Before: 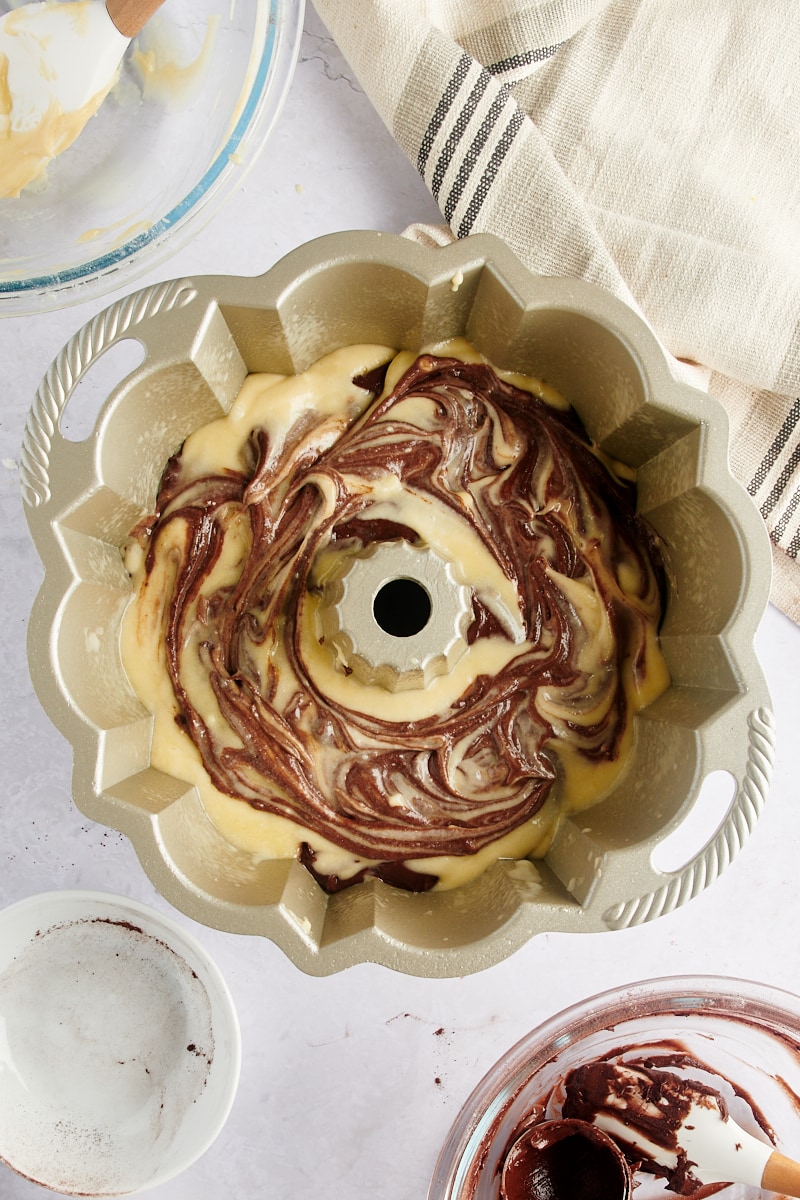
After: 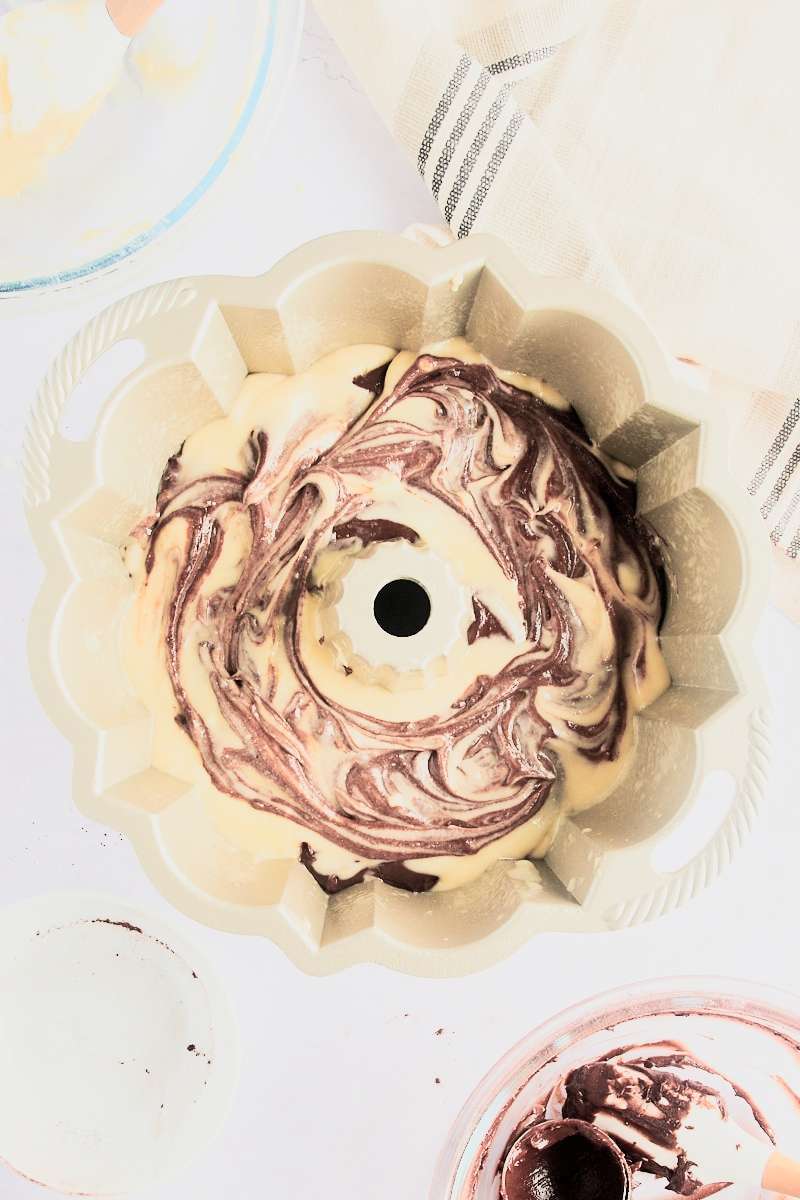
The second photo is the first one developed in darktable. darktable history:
exposure: exposure 0.17 EV, compensate highlight preservation false
tone curve: curves: ch0 [(0, 0) (0.003, 0.004) (0.011, 0.015) (0.025, 0.034) (0.044, 0.061) (0.069, 0.095) (0.1, 0.137) (0.136, 0.187) (0.177, 0.244) (0.224, 0.308) (0.277, 0.415) (0.335, 0.532) (0.399, 0.642) (0.468, 0.747) (0.543, 0.829) (0.623, 0.886) (0.709, 0.924) (0.801, 0.951) (0.898, 0.975) (1, 1)], color space Lab, independent channels, preserve colors none
tone equalizer: -8 EV -0.784 EV, -7 EV -0.676 EV, -6 EV -0.613 EV, -5 EV -0.366 EV, -3 EV 0.399 EV, -2 EV 0.6 EV, -1 EV 0.677 EV, +0 EV 0.759 EV, edges refinement/feathering 500, mask exposure compensation -1.57 EV, preserve details no
filmic rgb: black relative exposure -13.86 EV, white relative exposure 7.97 EV, hardness 3.74, latitude 49.62%, contrast 0.506
